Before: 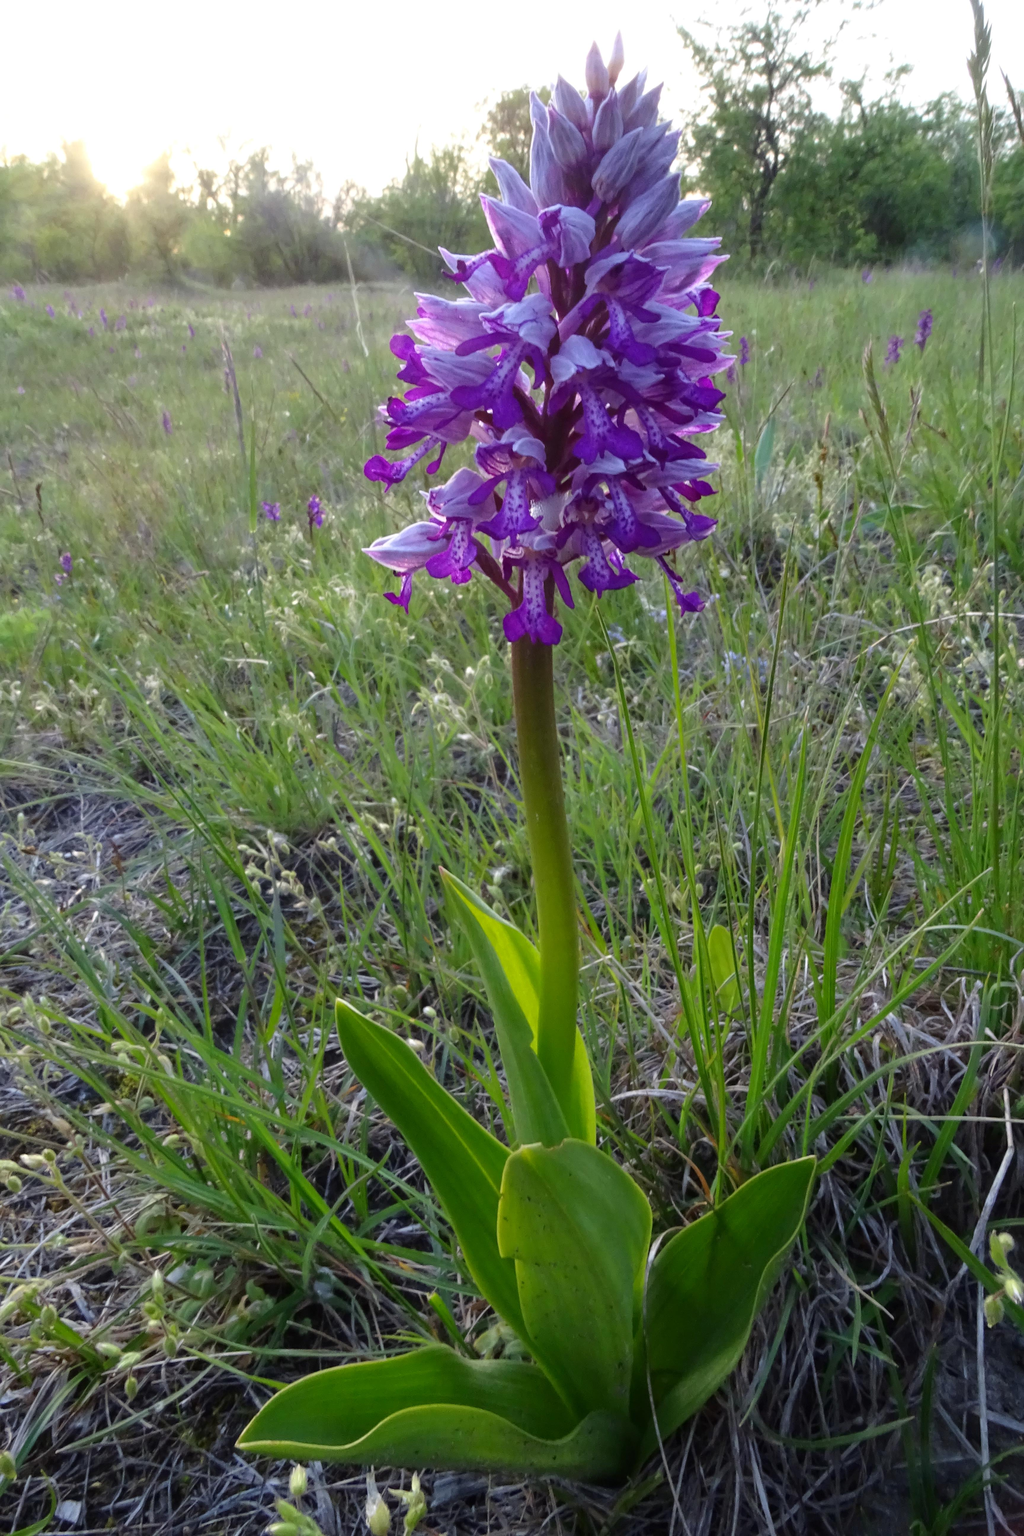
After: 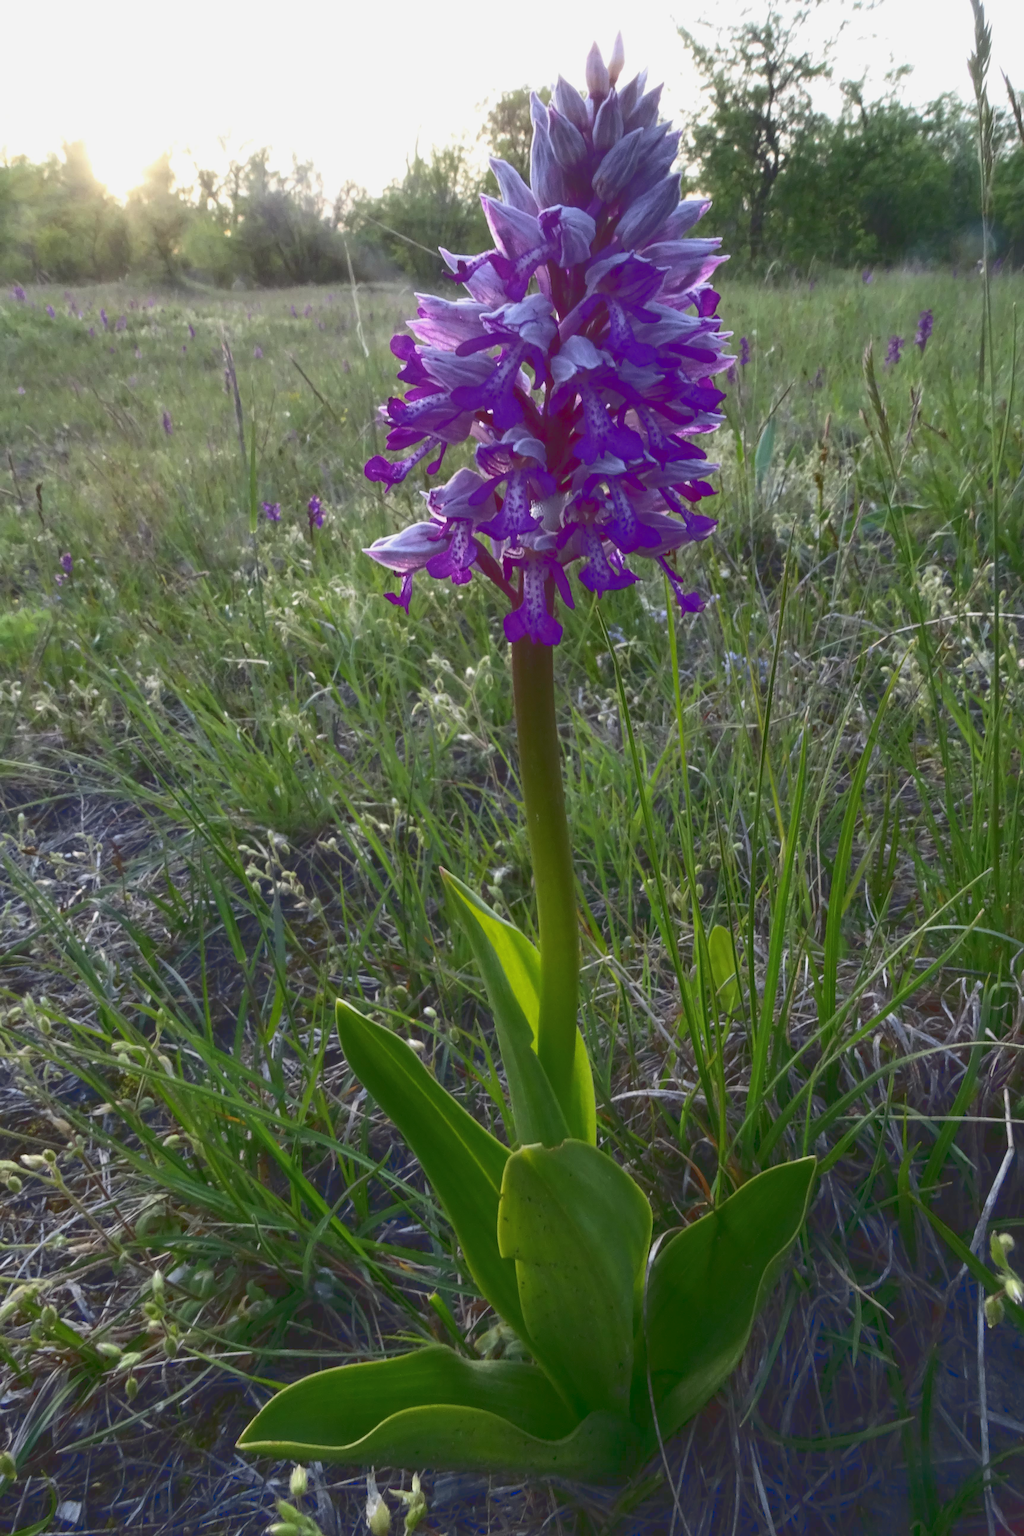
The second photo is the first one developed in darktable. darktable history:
tone curve: curves: ch0 [(0, 0.142) (0.384, 0.314) (0.752, 0.711) (0.991, 0.95)]; ch1 [(0.006, 0.129) (0.346, 0.384) (1, 1)]; ch2 [(0.003, 0.057) (0.261, 0.248) (1, 1)], color space Lab, linked channels, preserve colors none
